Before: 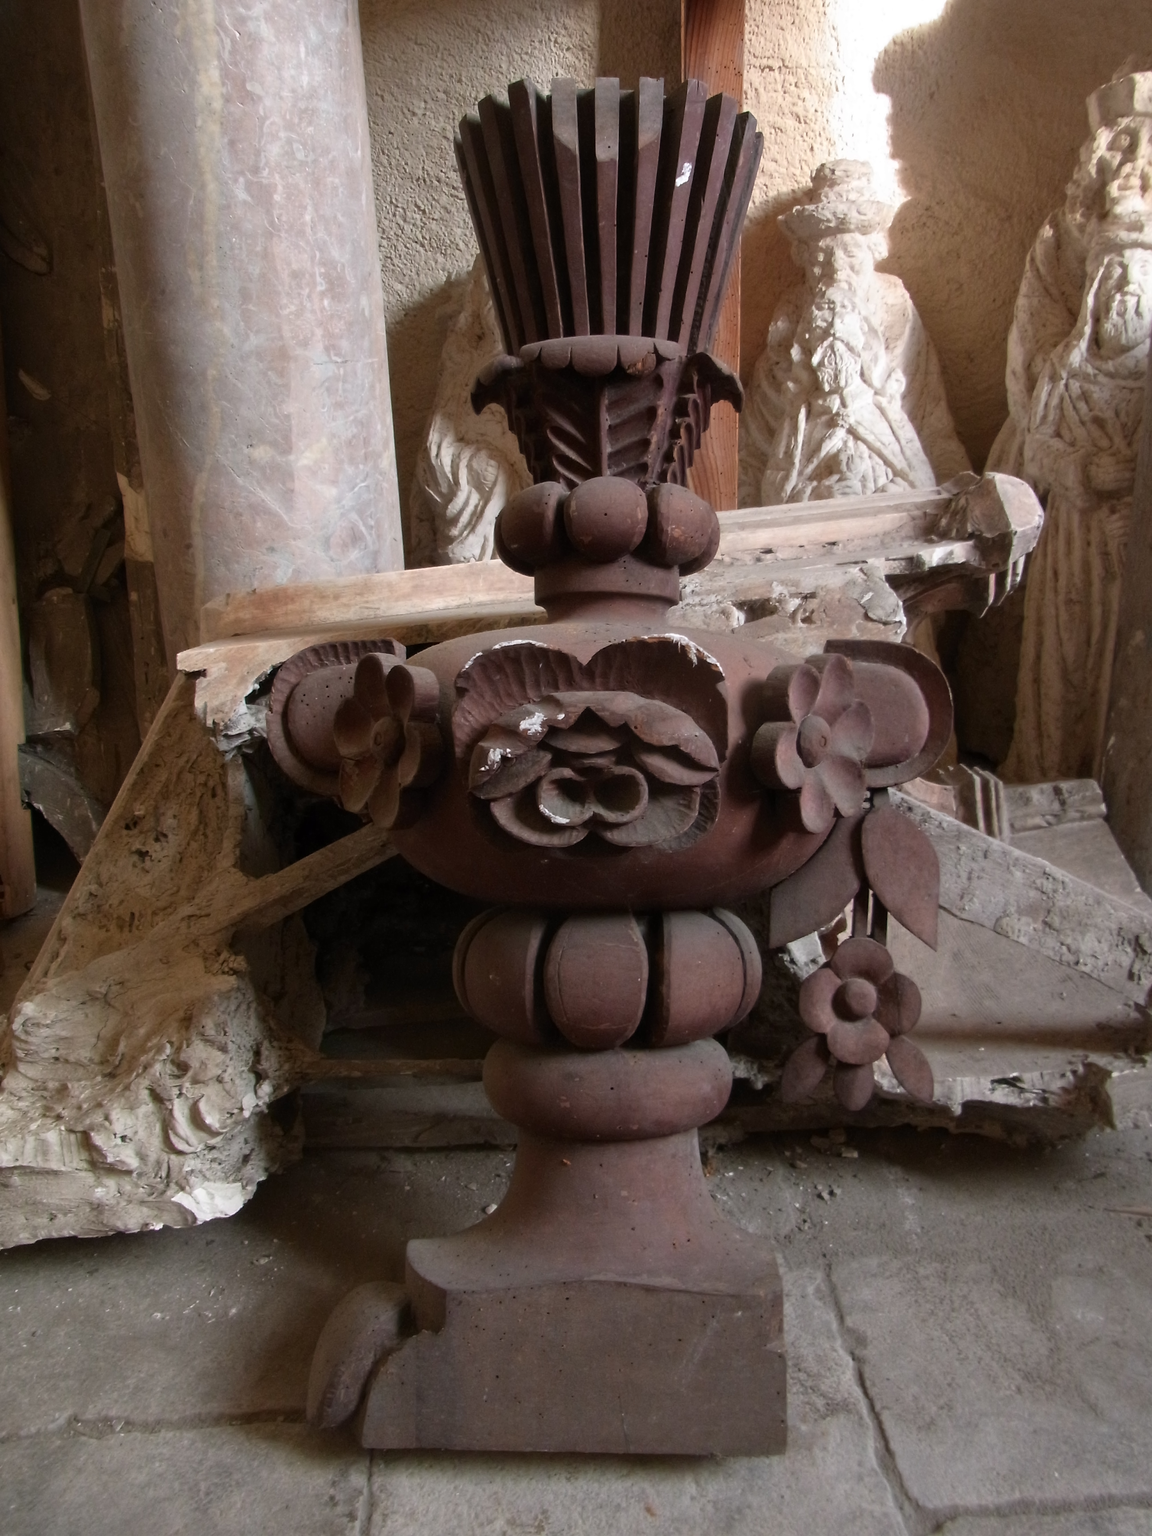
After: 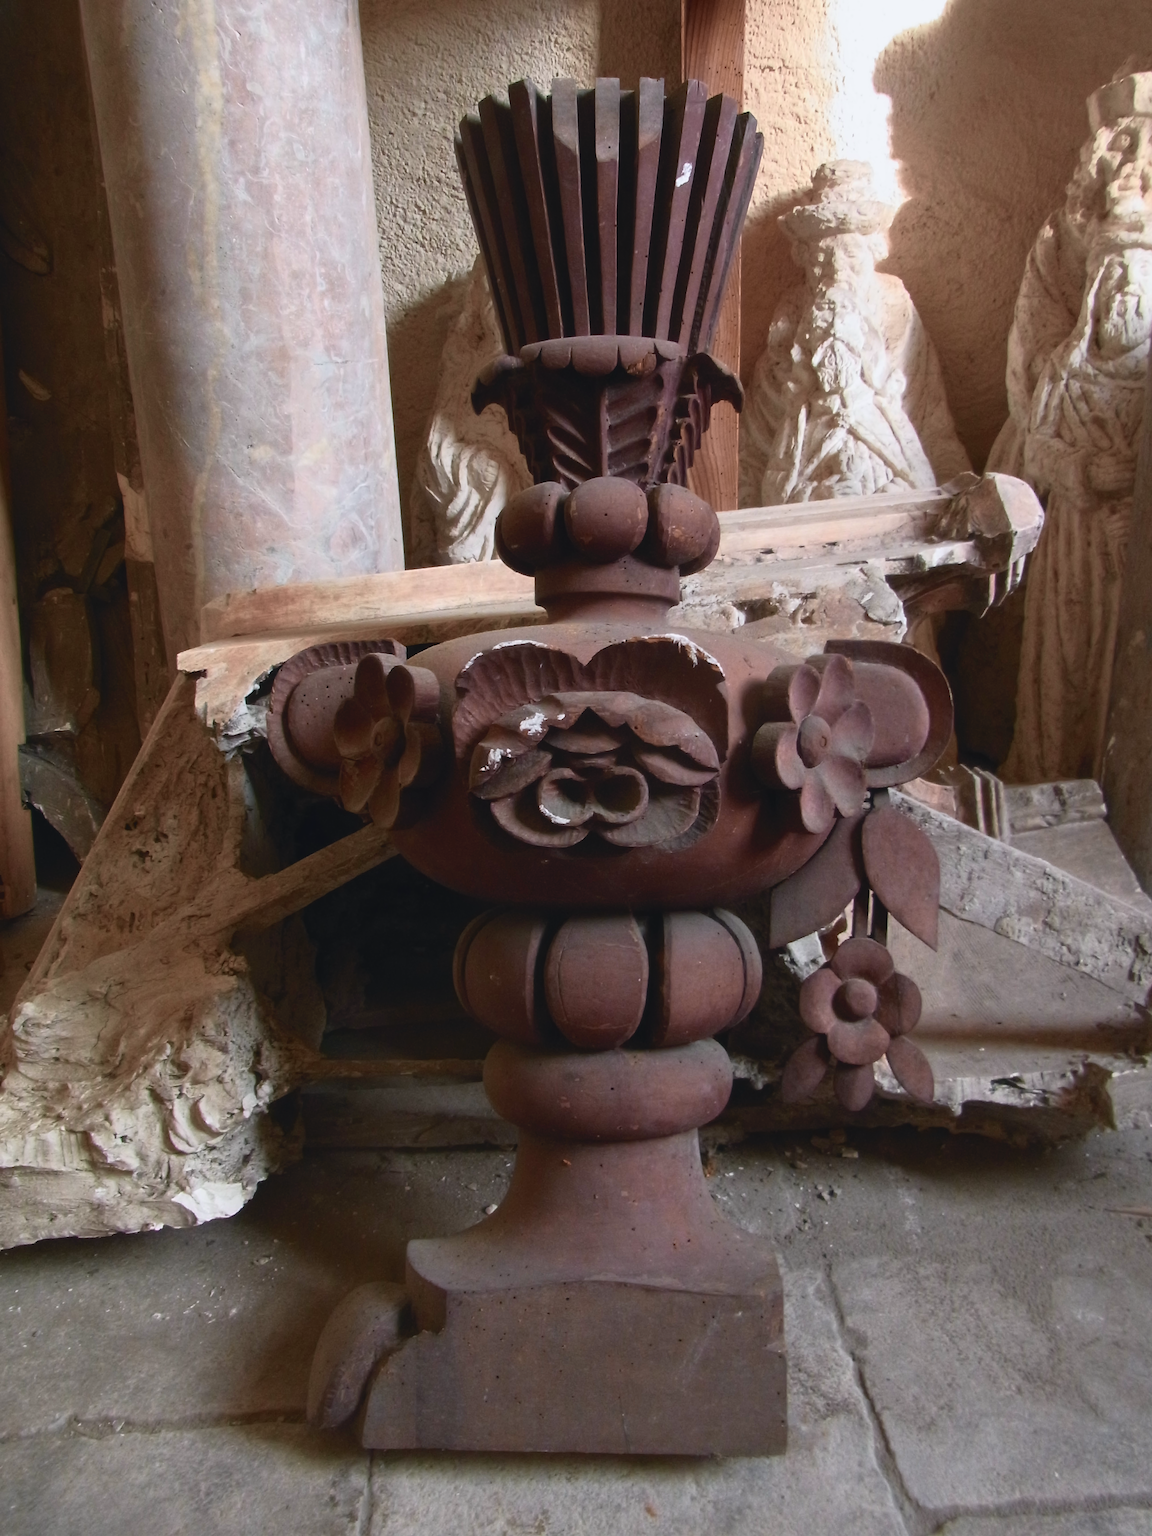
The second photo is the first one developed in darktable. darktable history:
tone curve: curves: ch0 [(0, 0.045) (0.155, 0.169) (0.46, 0.466) (0.751, 0.788) (1, 0.961)]; ch1 [(0, 0) (0.43, 0.408) (0.472, 0.469) (0.505, 0.503) (0.553, 0.563) (0.592, 0.581) (0.631, 0.625) (1, 1)]; ch2 [(0, 0) (0.505, 0.495) (0.55, 0.557) (0.583, 0.573) (1, 1)], color space Lab, independent channels, preserve colors none
